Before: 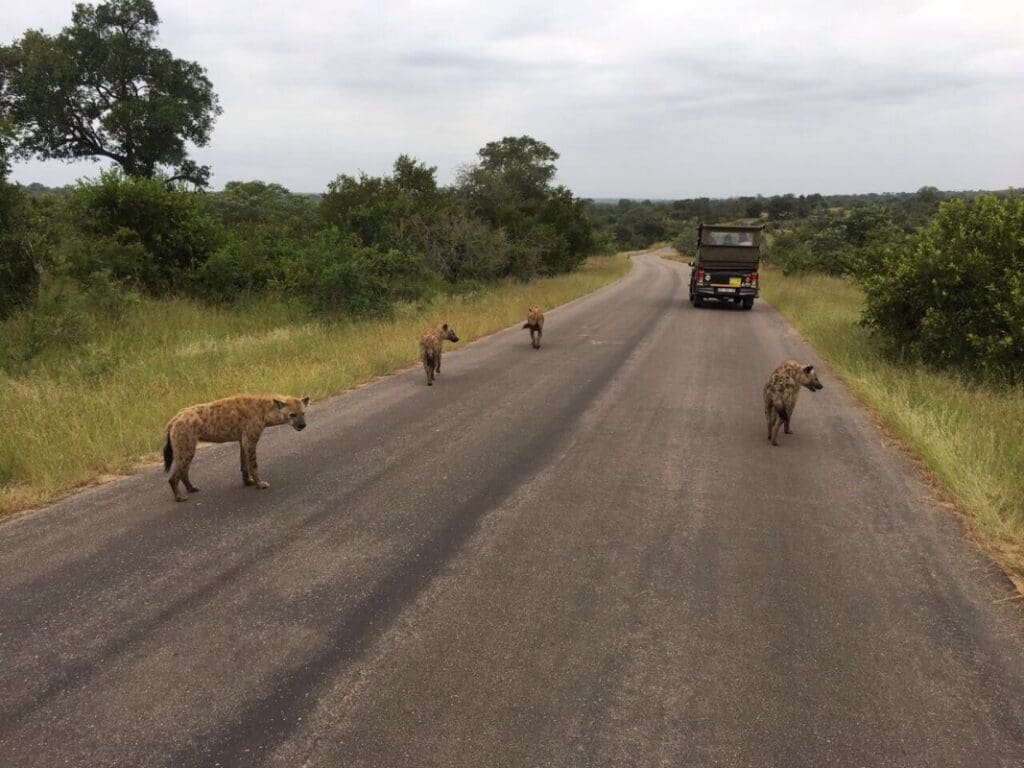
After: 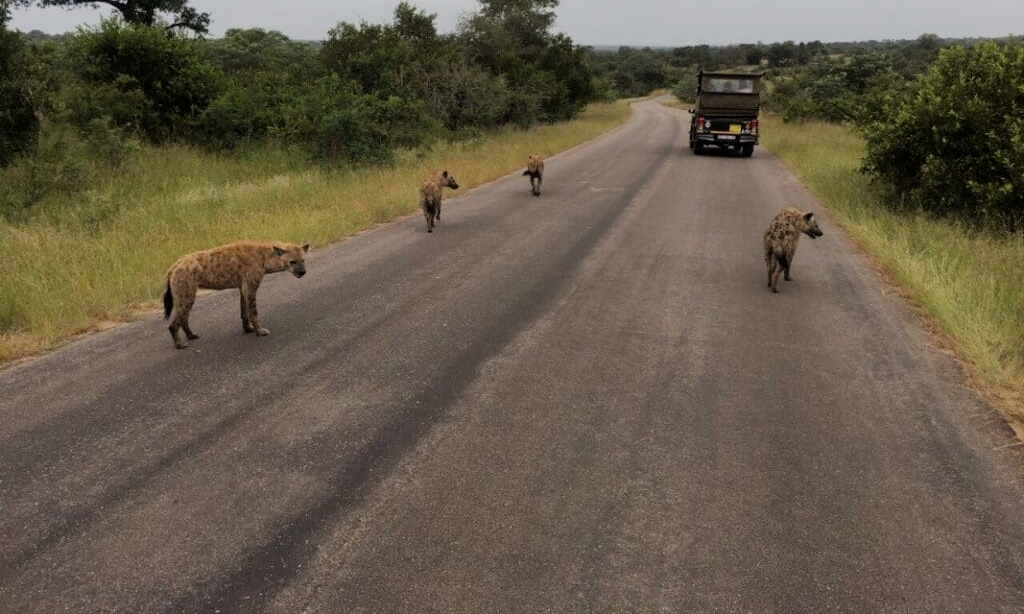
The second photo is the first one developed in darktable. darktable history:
filmic rgb: black relative exposure -7.65 EV, white relative exposure 4.56 EV, hardness 3.61
crop and rotate: top 19.998%
